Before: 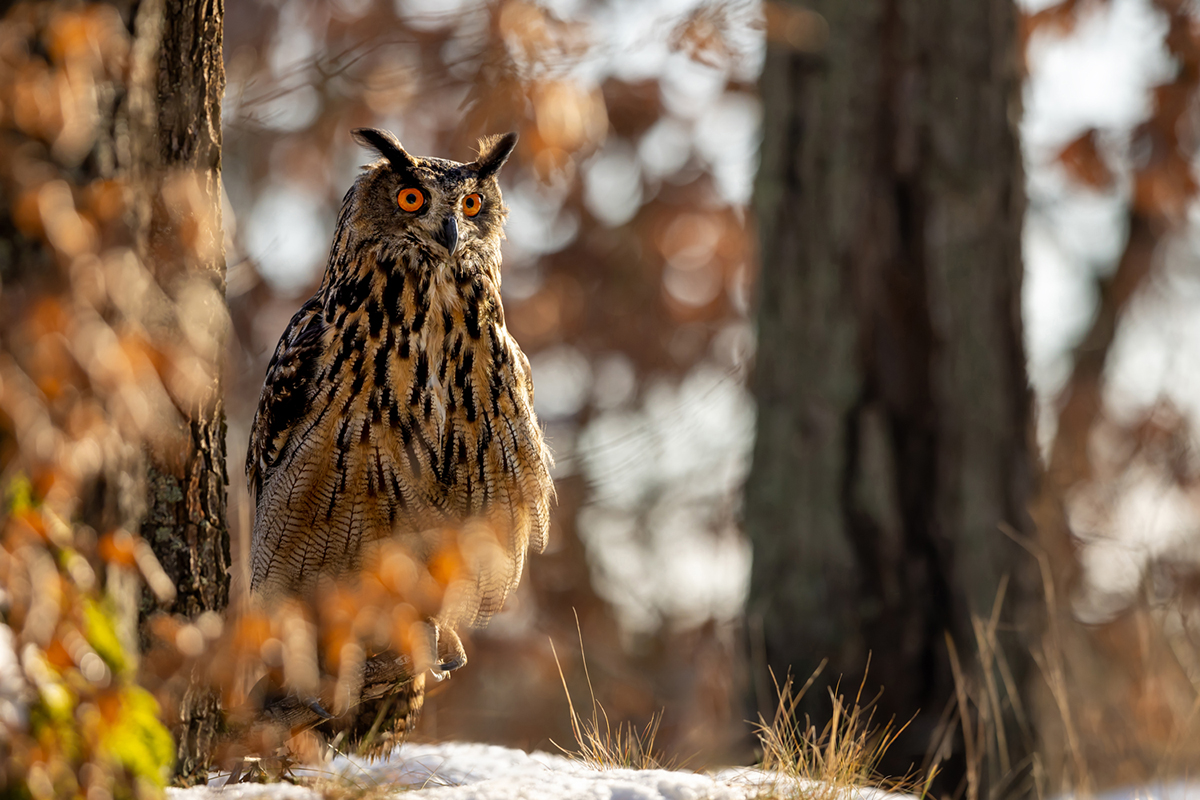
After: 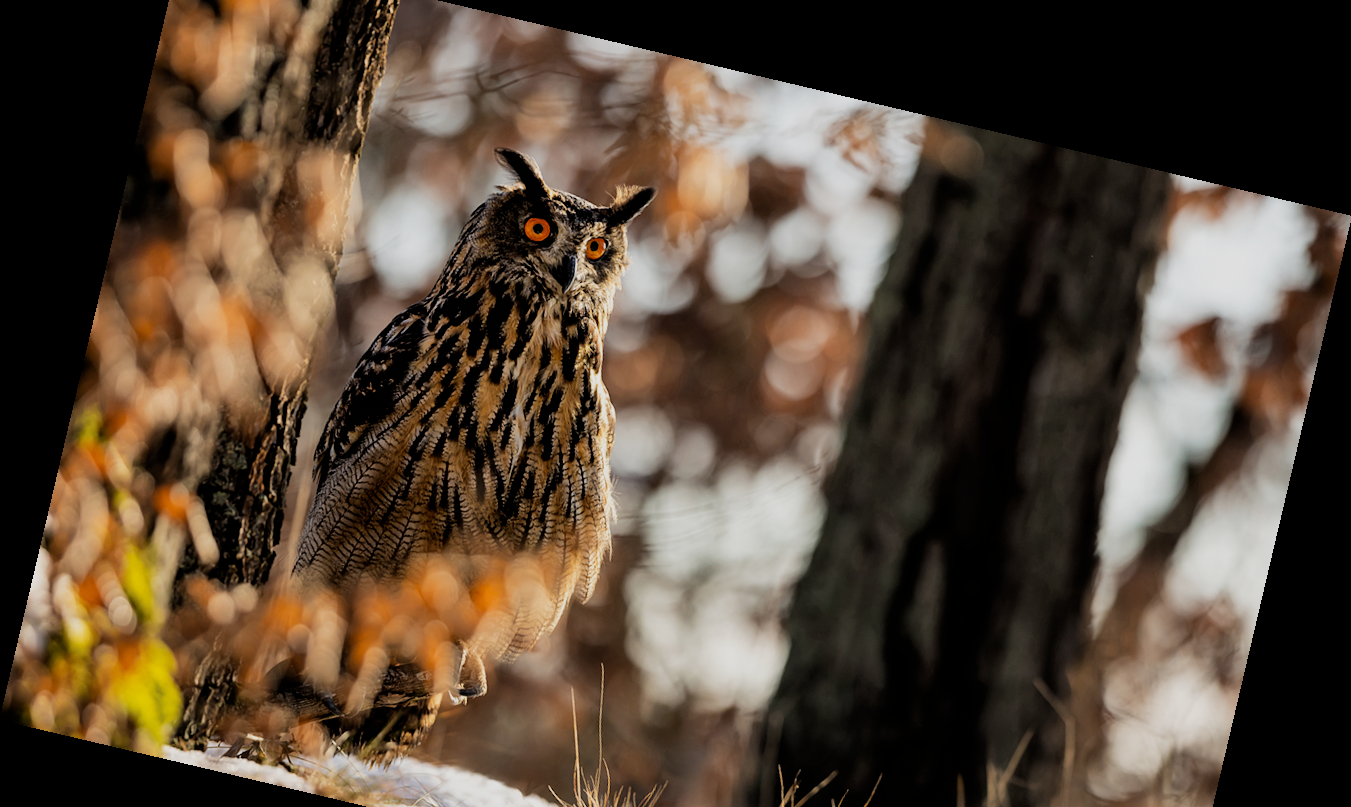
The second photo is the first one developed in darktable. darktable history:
filmic rgb: black relative exposure -5 EV, hardness 2.88, contrast 1.2, highlights saturation mix -30%
crop: top 5.667%, bottom 17.637%
rotate and perspective: rotation 13.27°, automatic cropping off
